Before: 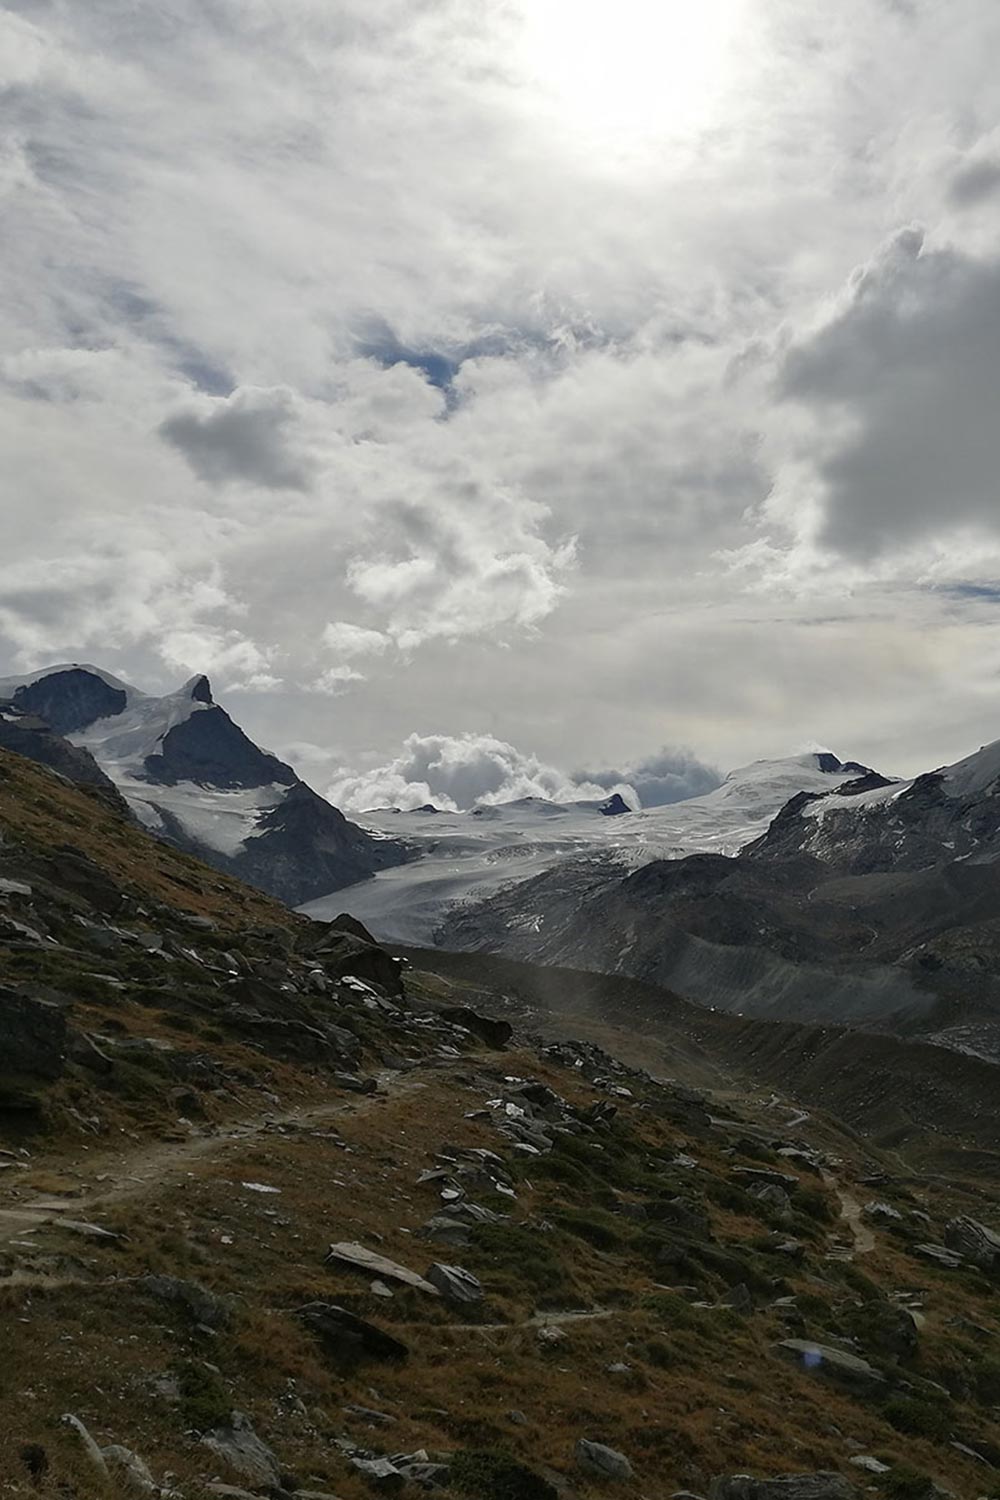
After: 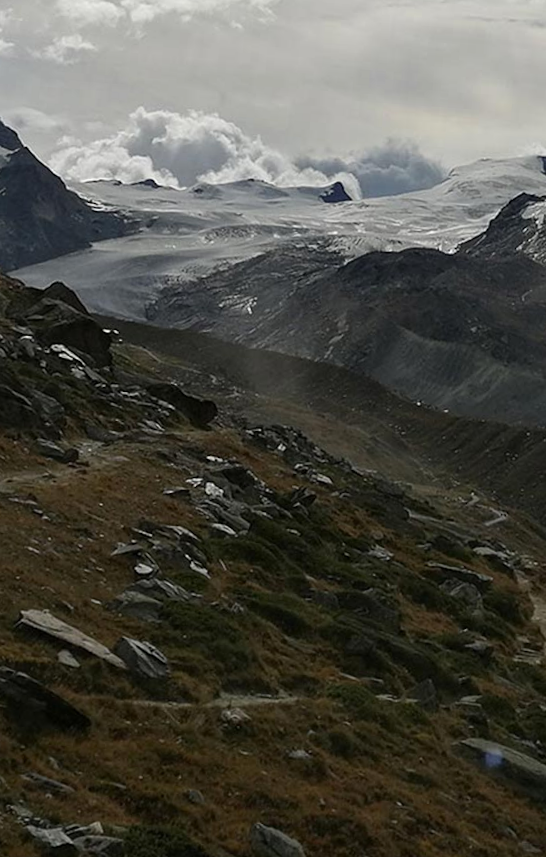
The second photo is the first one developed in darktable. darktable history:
crop: left 29.672%, top 41.786%, right 20.851%, bottom 3.487%
contrast brightness saturation: contrast 0.1, brightness 0.02, saturation 0.02
rotate and perspective: rotation 4.1°, automatic cropping off
